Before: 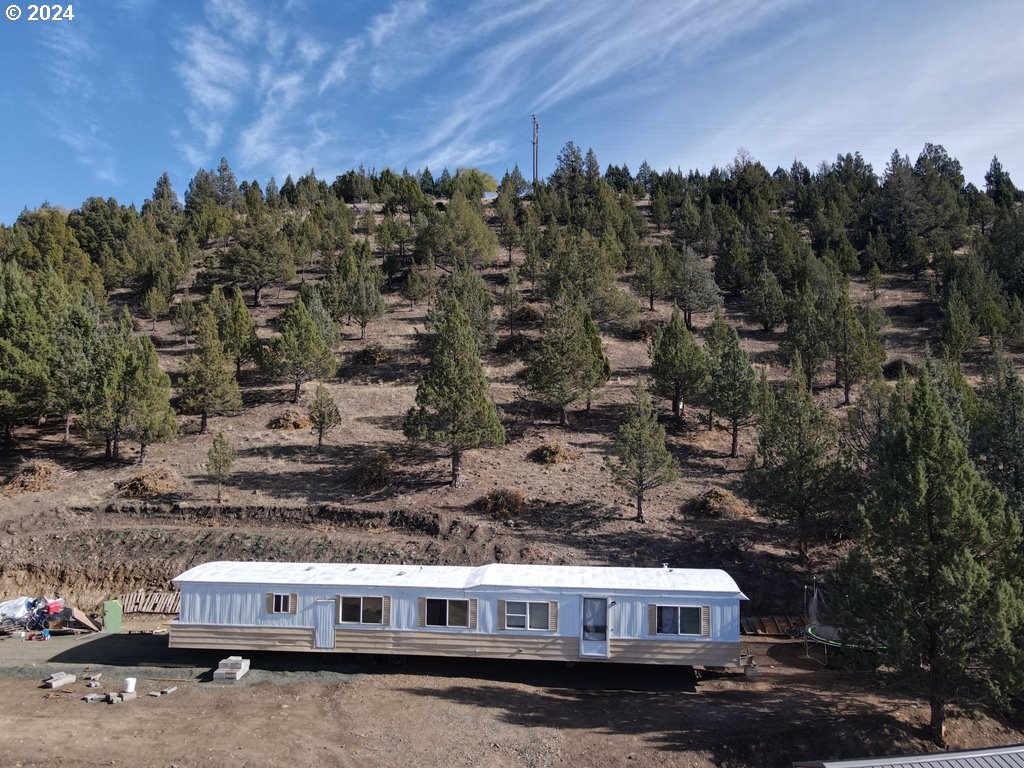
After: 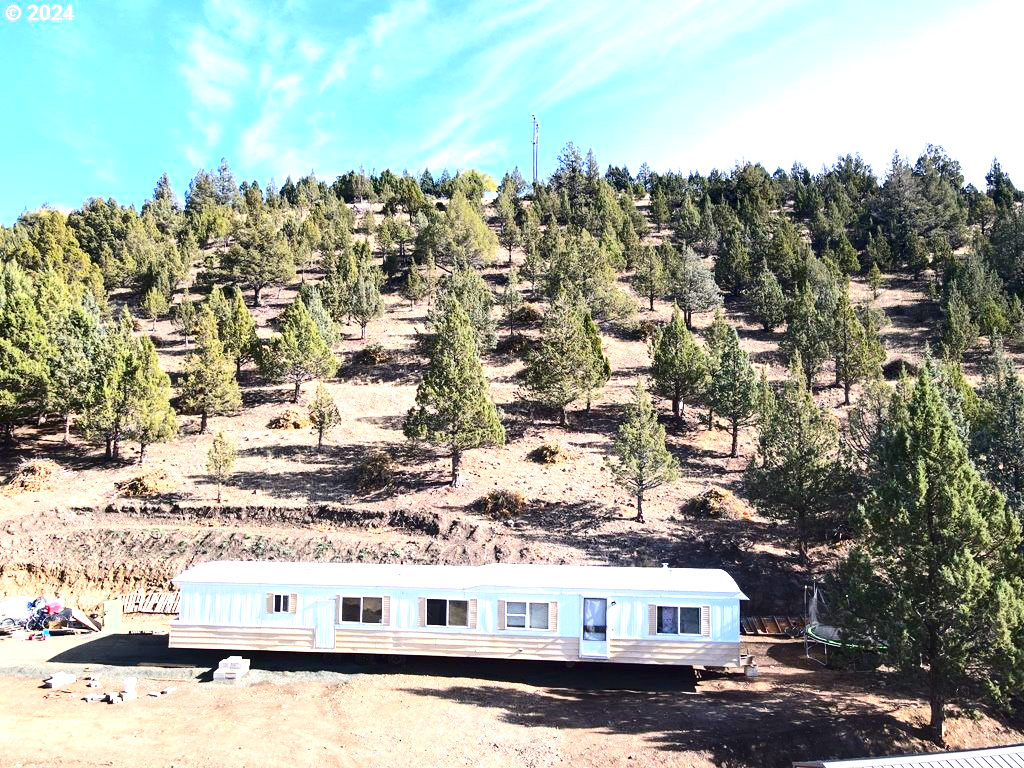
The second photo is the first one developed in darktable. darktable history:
color correction: highlights b* -0.042
exposure: black level correction 0, exposure 1.387 EV, compensate highlight preservation false
color balance rgb: shadows lift › hue 86.39°, perceptual saturation grading › global saturation 18.238%, perceptual brilliance grading › global brilliance 9.181%, perceptual brilliance grading › shadows 15.818%
contrast brightness saturation: contrast 0.272
